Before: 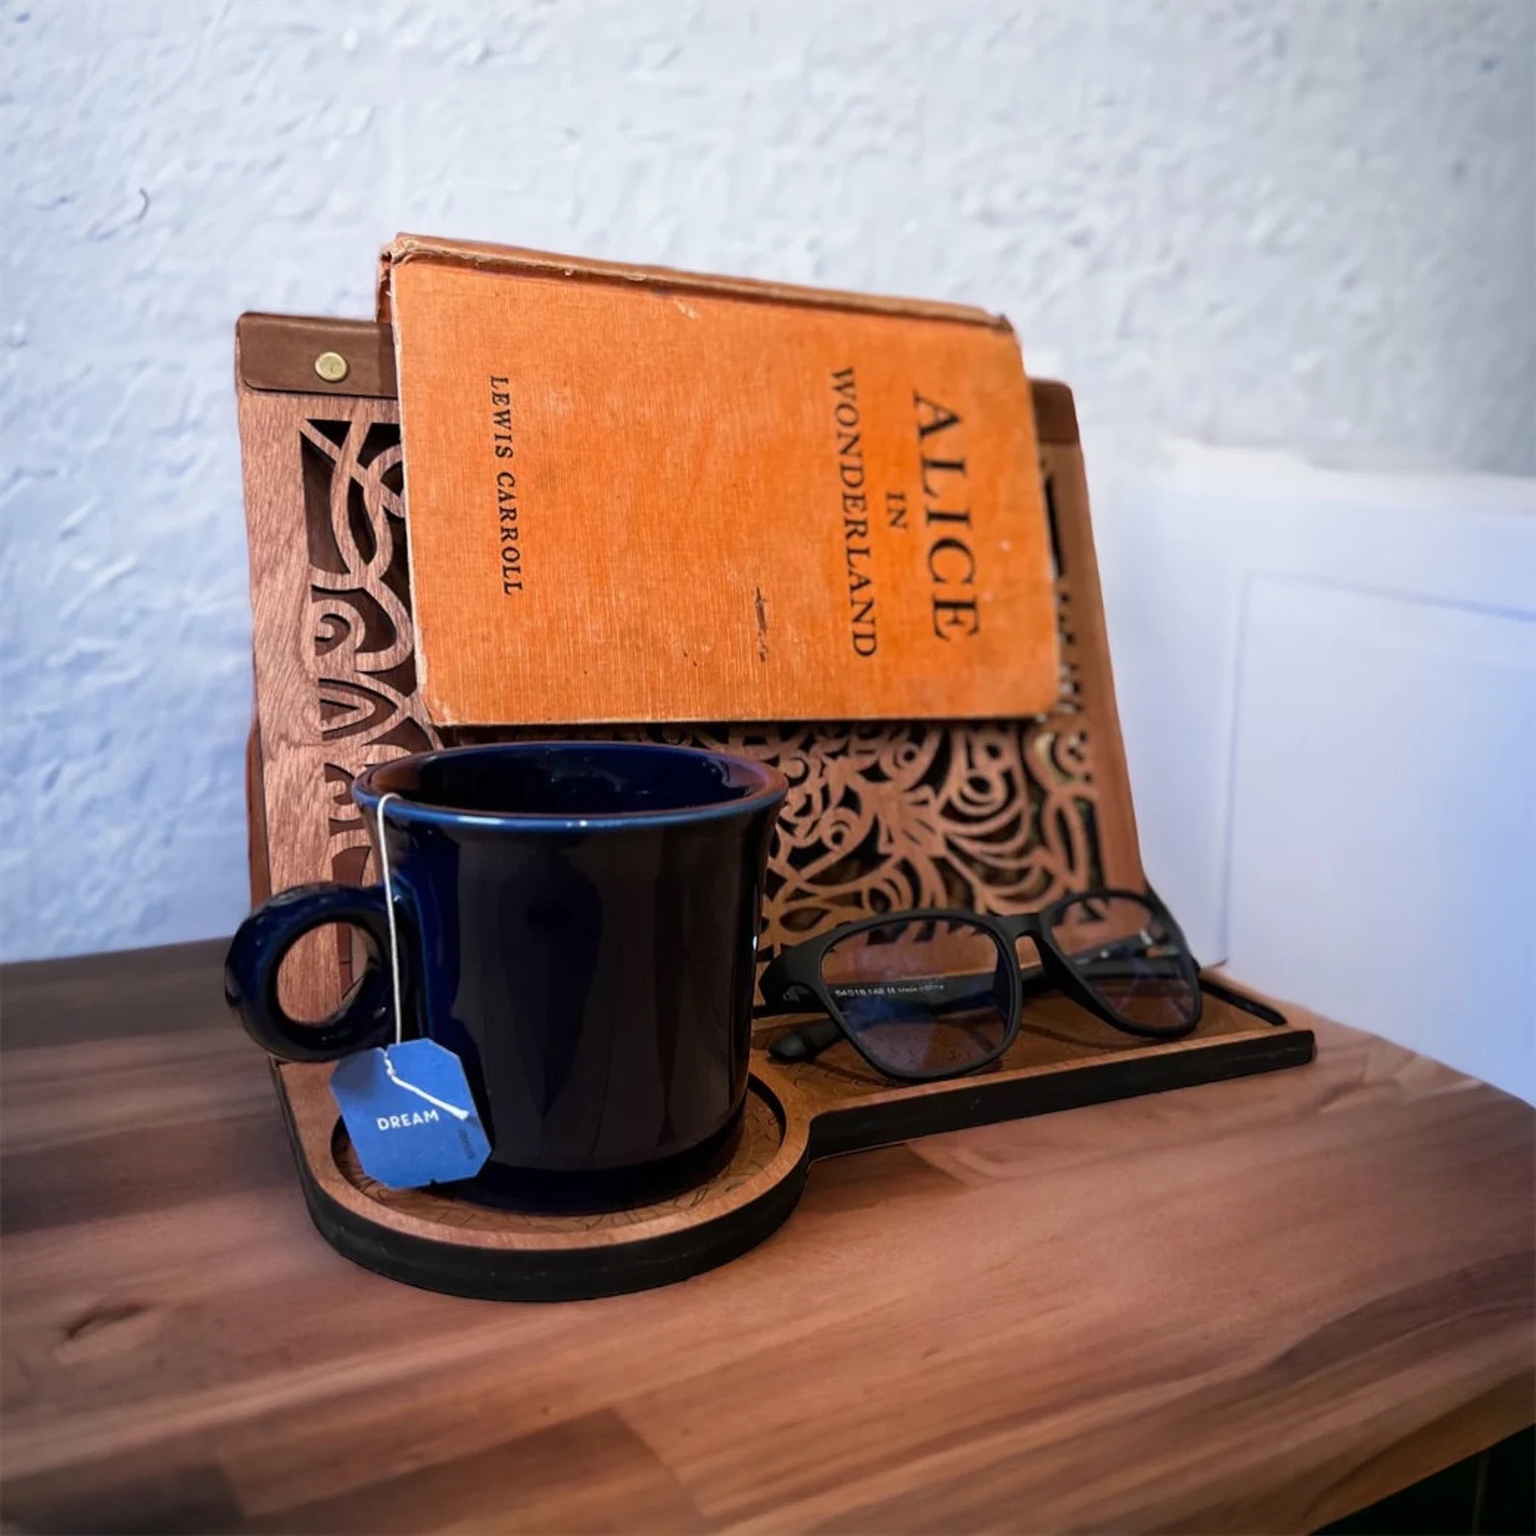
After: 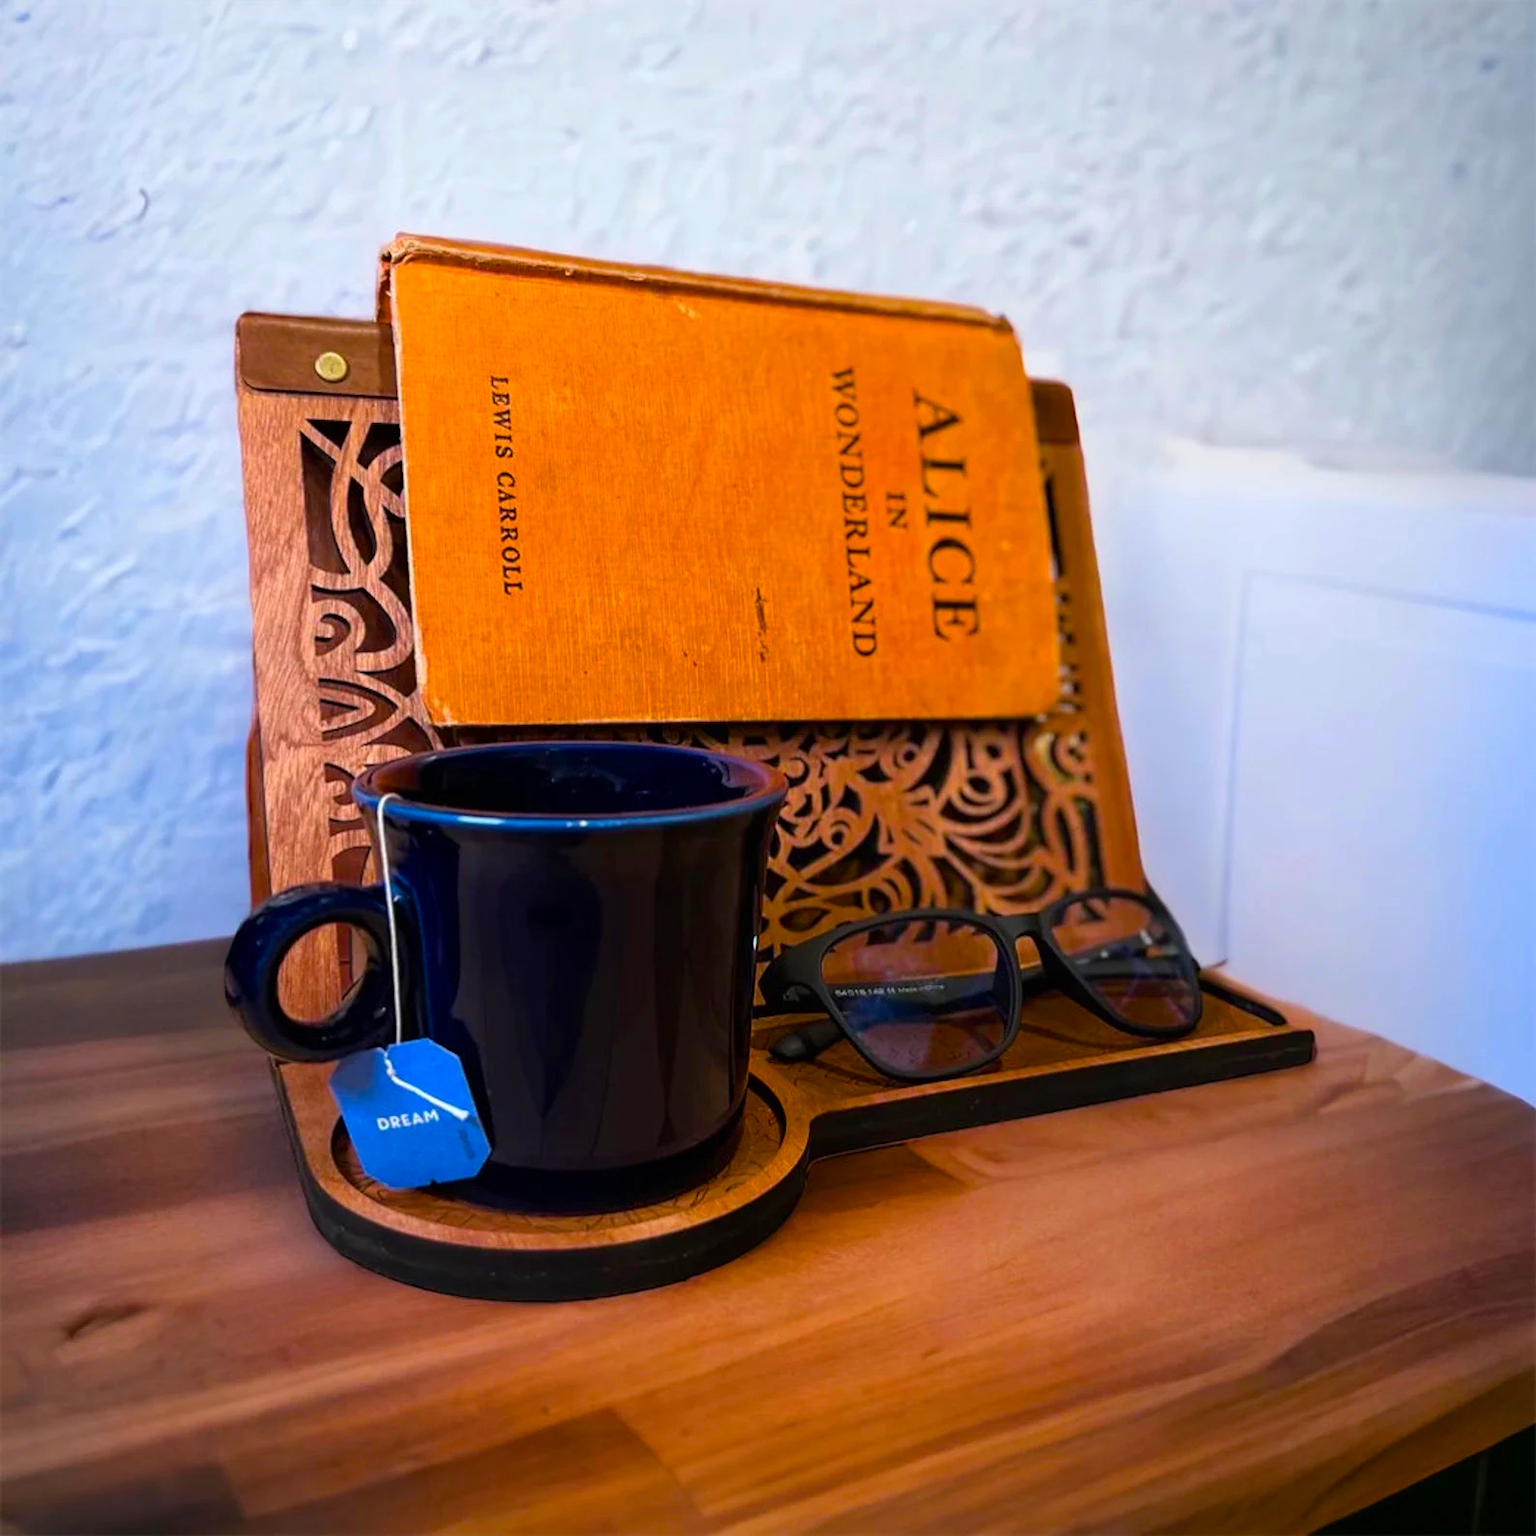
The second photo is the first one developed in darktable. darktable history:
color balance: output saturation 120%
color balance rgb: perceptual saturation grading › global saturation 30%, global vibrance 20%
exposure: black level correction 0, compensate exposure bias true, compensate highlight preservation false
